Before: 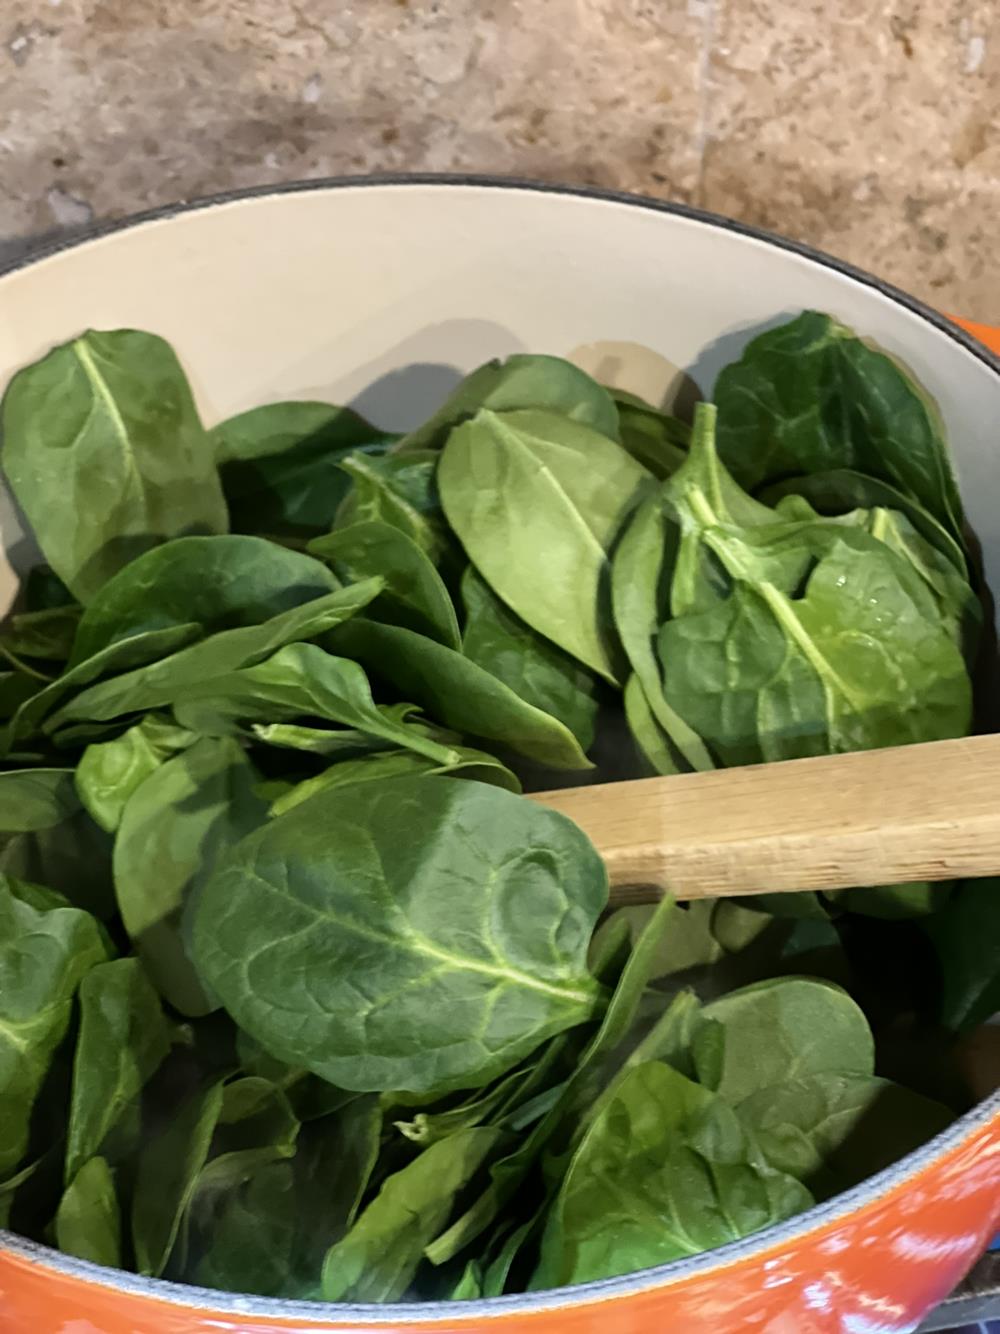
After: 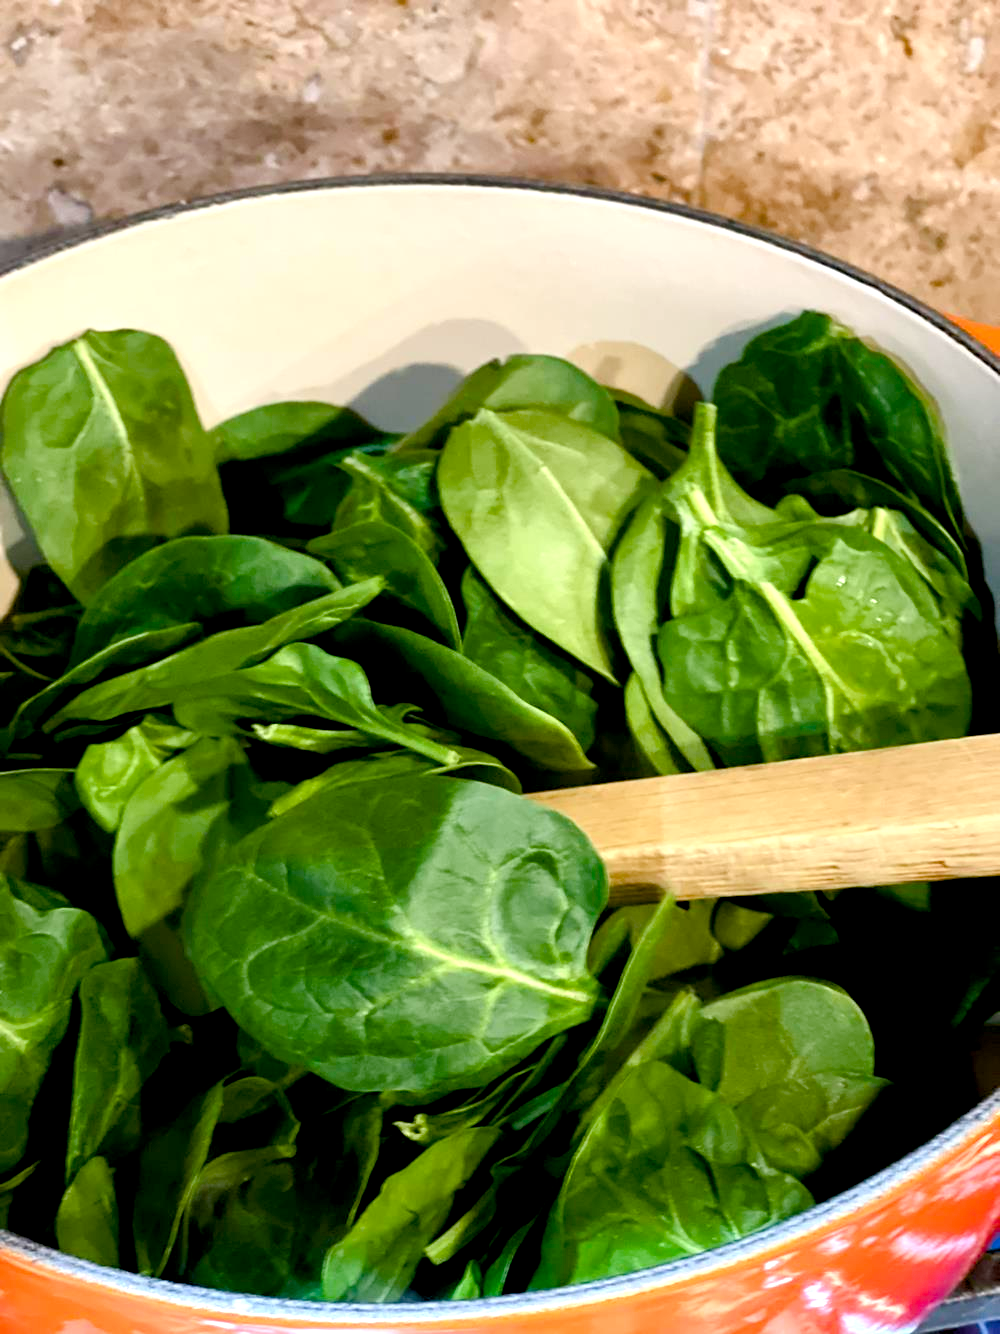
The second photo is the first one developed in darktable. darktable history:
exposure: exposure 0.29 EV, compensate highlight preservation false
color balance rgb: shadows lift › luminance -9.41%, highlights gain › luminance 17.6%, global offset › luminance -1.45%, perceptual saturation grading › highlights -17.77%, perceptual saturation grading › mid-tones 33.1%, perceptual saturation grading › shadows 50.52%, global vibrance 24.22%
